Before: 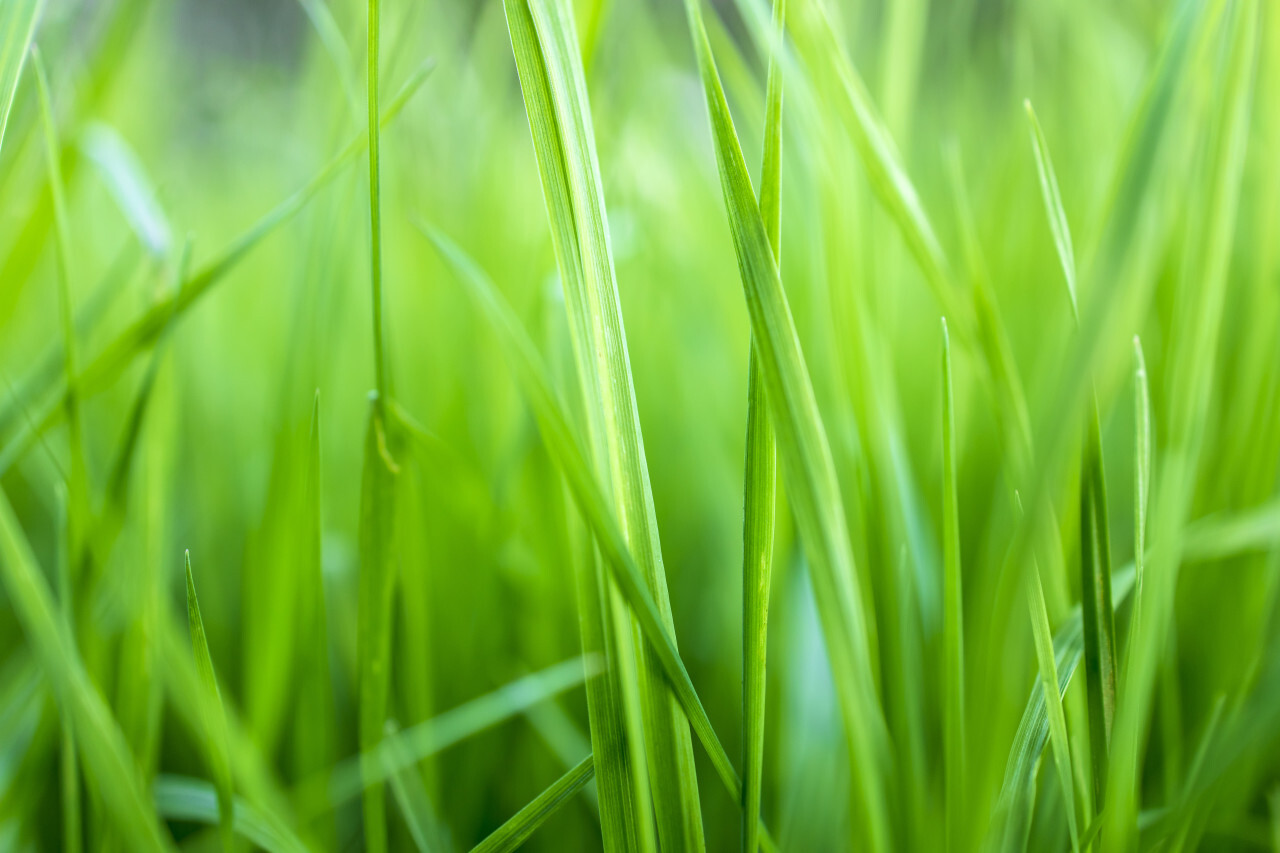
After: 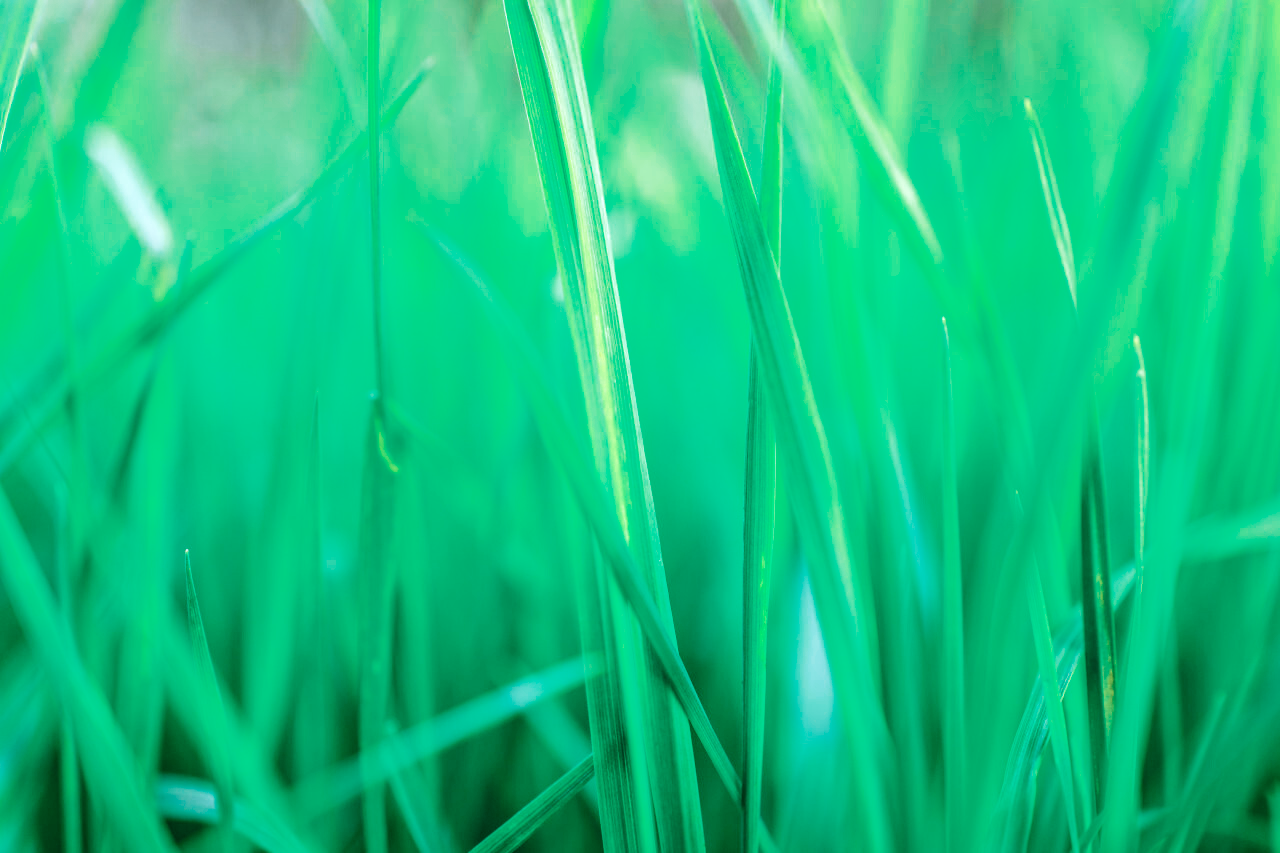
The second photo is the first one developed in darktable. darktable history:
exposure: black level correction 0, exposure 0.863 EV, compensate highlight preservation false
color zones: curves: ch0 [(0, 0.5) (0.125, 0.4) (0.25, 0.5) (0.375, 0.4) (0.5, 0.4) (0.625, 0.35) (0.75, 0.35) (0.875, 0.5)]; ch1 [(0, 0.35) (0.125, 0.45) (0.25, 0.35) (0.375, 0.35) (0.5, 0.35) (0.625, 0.35) (0.75, 0.45) (0.875, 0.35)]; ch2 [(0, 0.6) (0.125, 0.5) (0.25, 0.5) (0.375, 0.6) (0.5, 0.6) (0.625, 0.5) (0.75, 0.5) (0.875, 0.5)]
local contrast: on, module defaults
tone curve: curves: ch0 [(0, 0.012) (0.031, 0.02) (0.12, 0.083) (0.193, 0.171) (0.277, 0.279) (0.45, 0.52) (0.568, 0.676) (0.678, 0.777) (0.875, 0.92) (1, 0.965)]; ch1 [(0, 0) (0.243, 0.245) (0.402, 0.41) (0.493, 0.486) (0.508, 0.507) (0.531, 0.53) (0.551, 0.564) (0.646, 0.672) (0.694, 0.732) (1, 1)]; ch2 [(0, 0) (0.249, 0.216) (0.356, 0.343) (0.424, 0.442) (0.476, 0.482) (0.498, 0.502) (0.517, 0.517) (0.532, 0.545) (0.562, 0.575) (0.614, 0.644) (0.706, 0.748) (0.808, 0.809) (0.991, 0.968)], color space Lab, independent channels, preserve colors none
